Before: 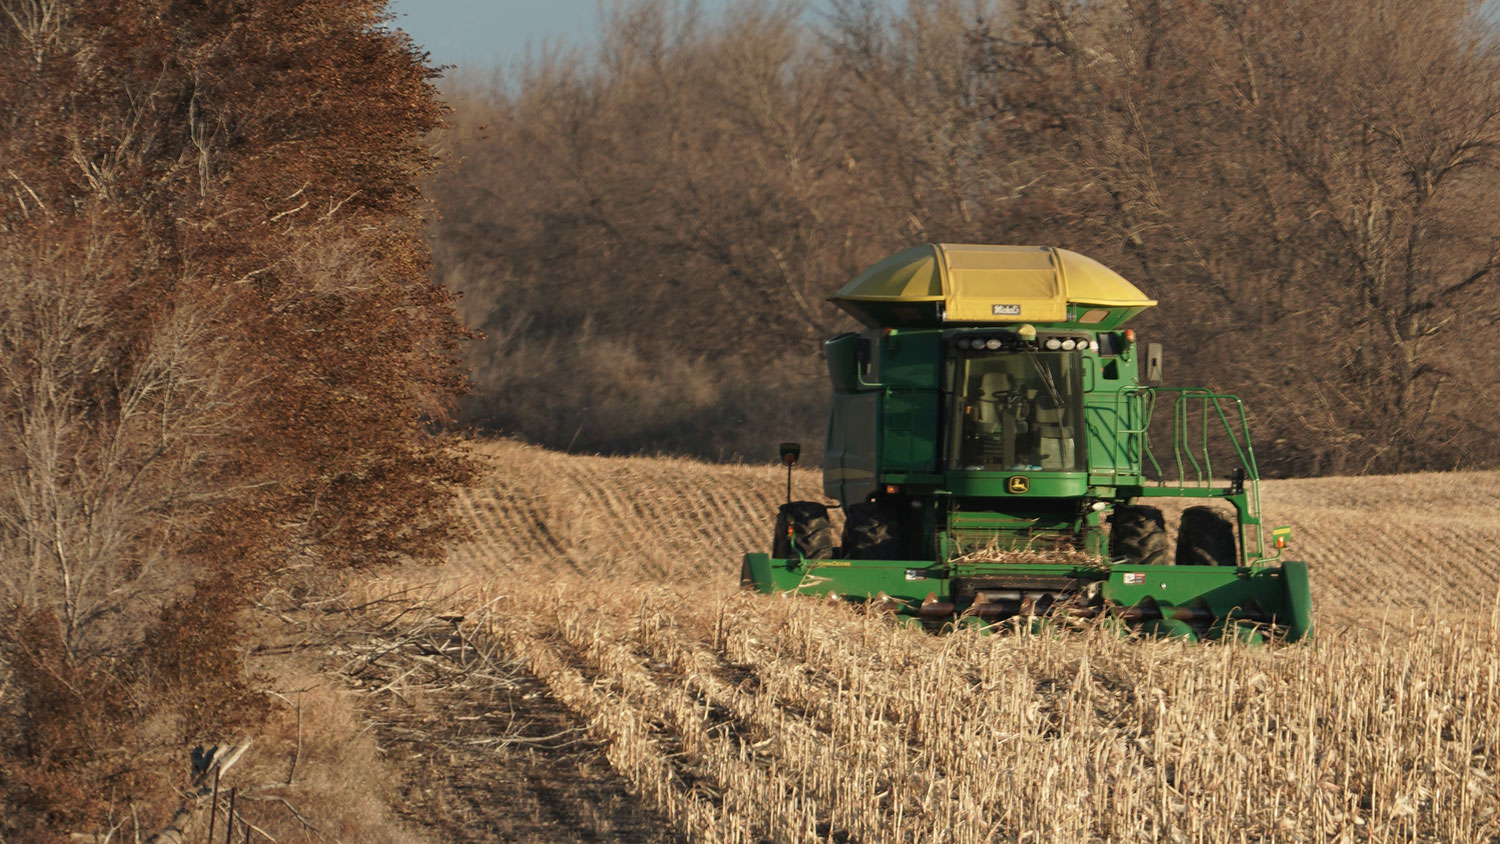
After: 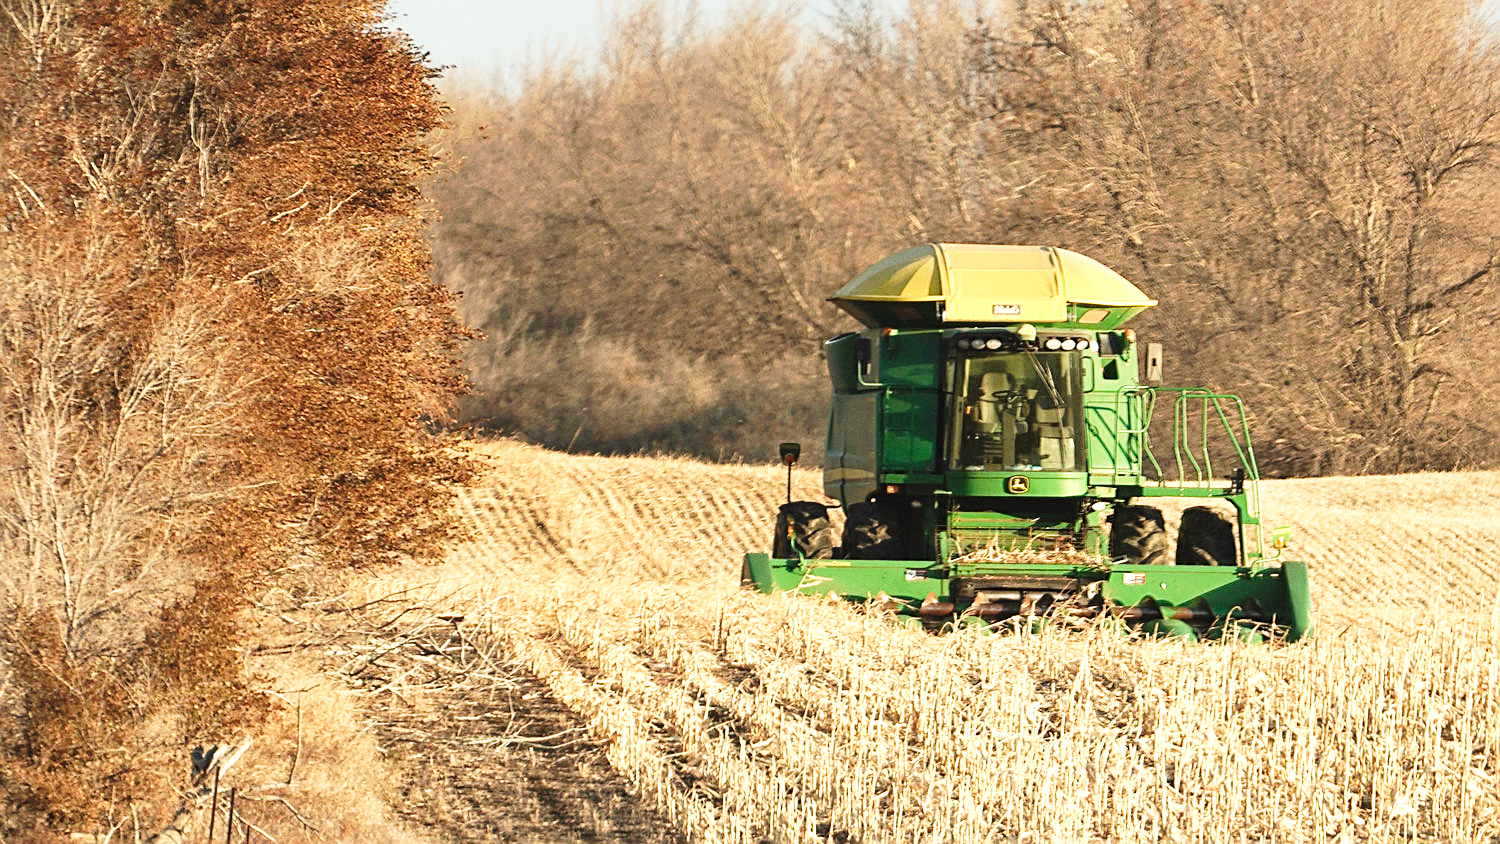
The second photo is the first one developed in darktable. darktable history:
white balance: emerald 1
exposure: black level correction 0, exposure 0.953 EV, compensate exposure bias true, compensate highlight preservation false
grain: on, module defaults
sharpen: on, module defaults
color calibration: x 0.329, y 0.345, temperature 5633 K
base curve: curves: ch0 [(0, 0) (0.028, 0.03) (0.121, 0.232) (0.46, 0.748) (0.859, 0.968) (1, 1)], preserve colors none
